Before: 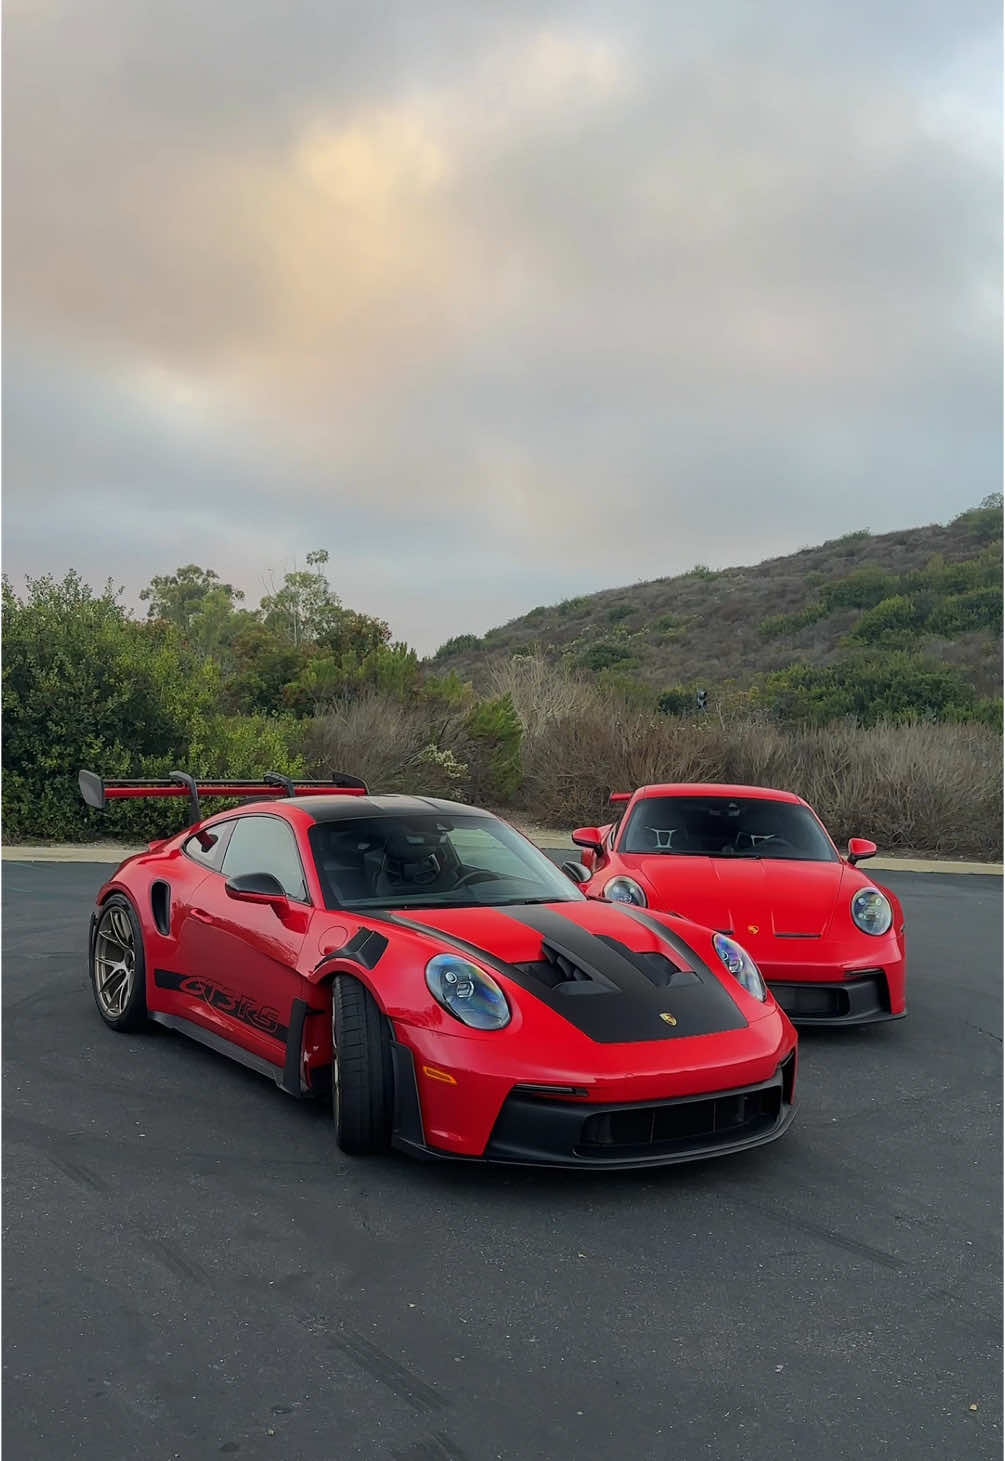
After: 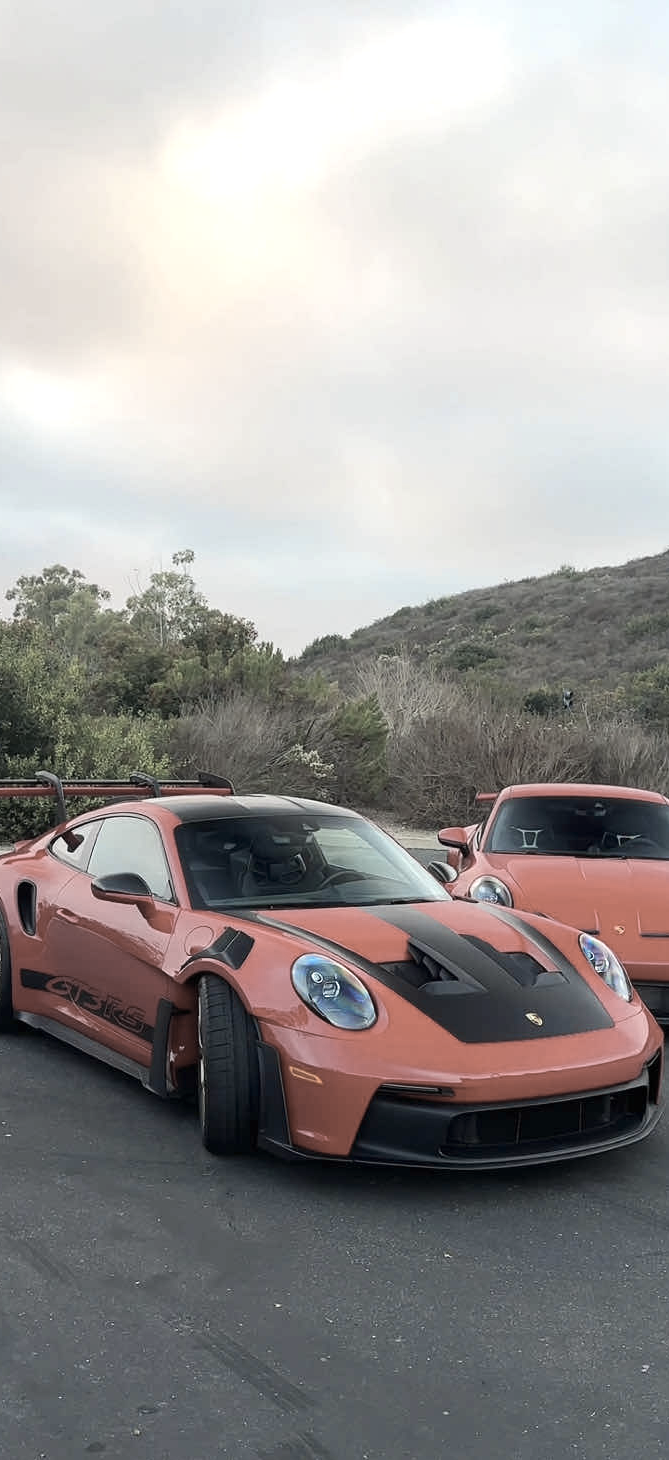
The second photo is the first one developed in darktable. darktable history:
color zones: curves: ch1 [(0.238, 0.163) (0.476, 0.2) (0.733, 0.322) (0.848, 0.134)]
exposure: black level correction 0, exposure 0.703 EV, compensate exposure bias true, compensate highlight preservation false
contrast brightness saturation: contrast 0.083, saturation 0.195
crop and rotate: left 13.417%, right 19.937%
